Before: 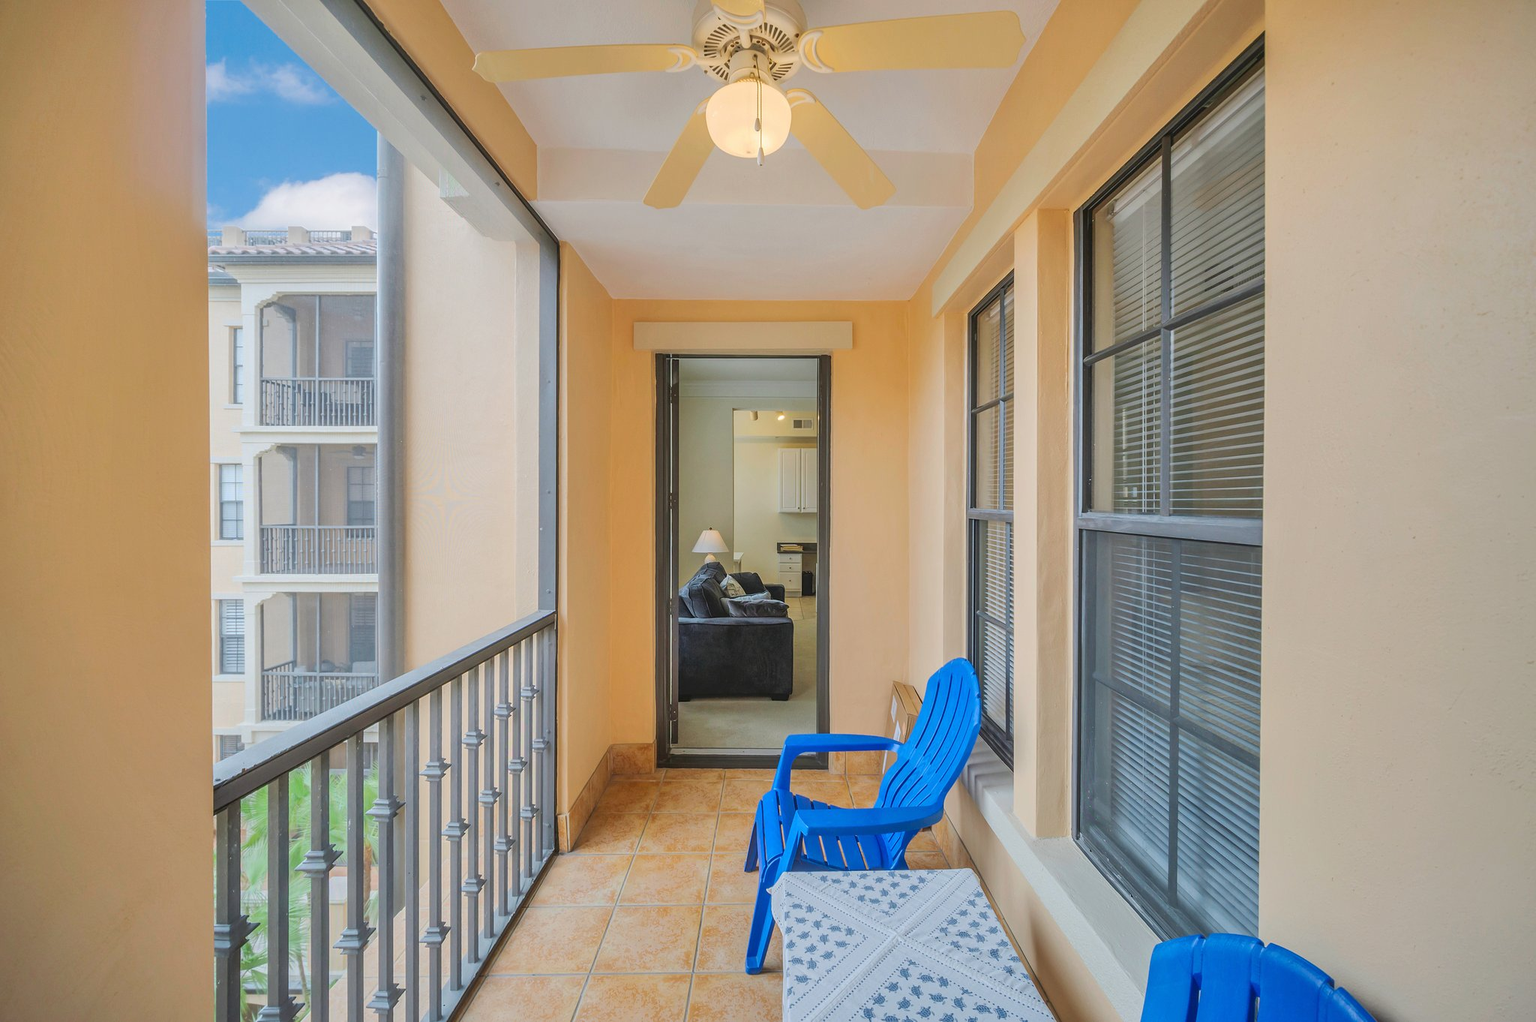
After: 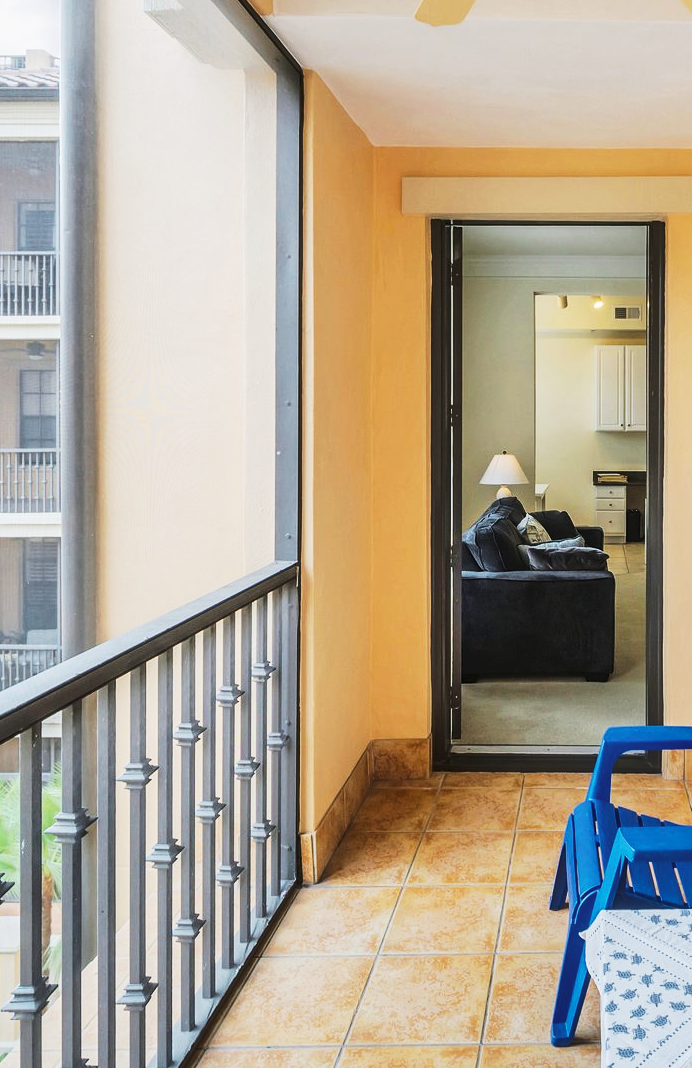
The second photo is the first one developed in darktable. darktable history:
crop and rotate: left 21.655%, top 18.537%, right 44.517%, bottom 2.987%
tone curve: curves: ch0 [(0, 0) (0.003, 0.002) (0.011, 0.007) (0.025, 0.015) (0.044, 0.026) (0.069, 0.041) (0.1, 0.059) (0.136, 0.08) (0.177, 0.105) (0.224, 0.132) (0.277, 0.163) (0.335, 0.198) (0.399, 0.253) (0.468, 0.341) (0.543, 0.435) (0.623, 0.532) (0.709, 0.635) (0.801, 0.745) (0.898, 0.873) (1, 1)], color space Lab, linked channels, preserve colors none
base curve: curves: ch0 [(0, 0) (0.005, 0.002) (0.193, 0.295) (0.399, 0.664) (0.75, 0.928) (1, 1)], preserve colors none
